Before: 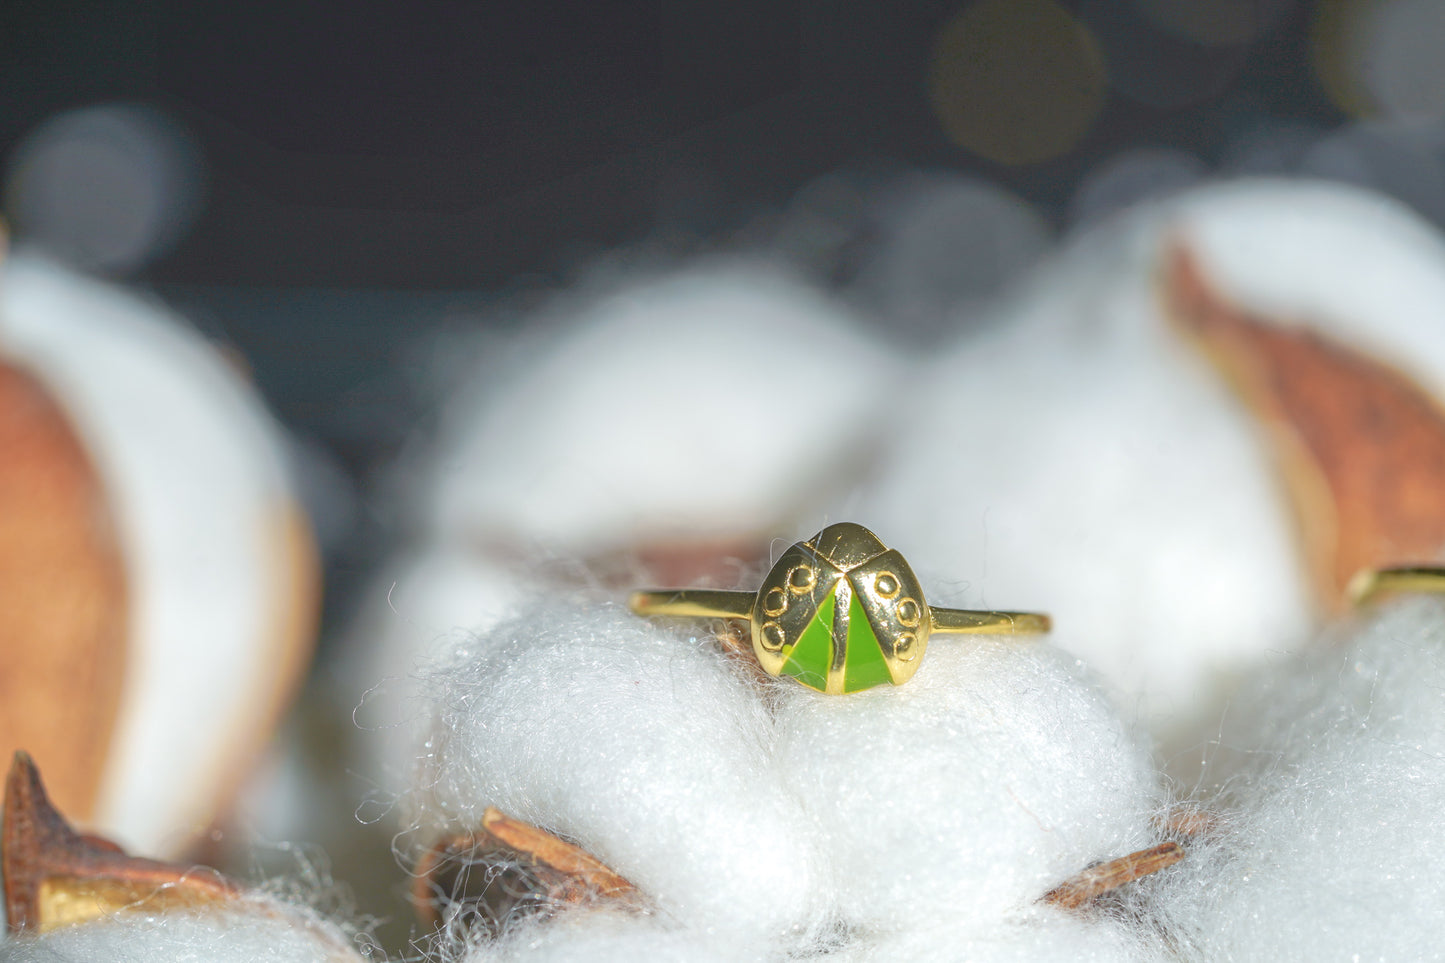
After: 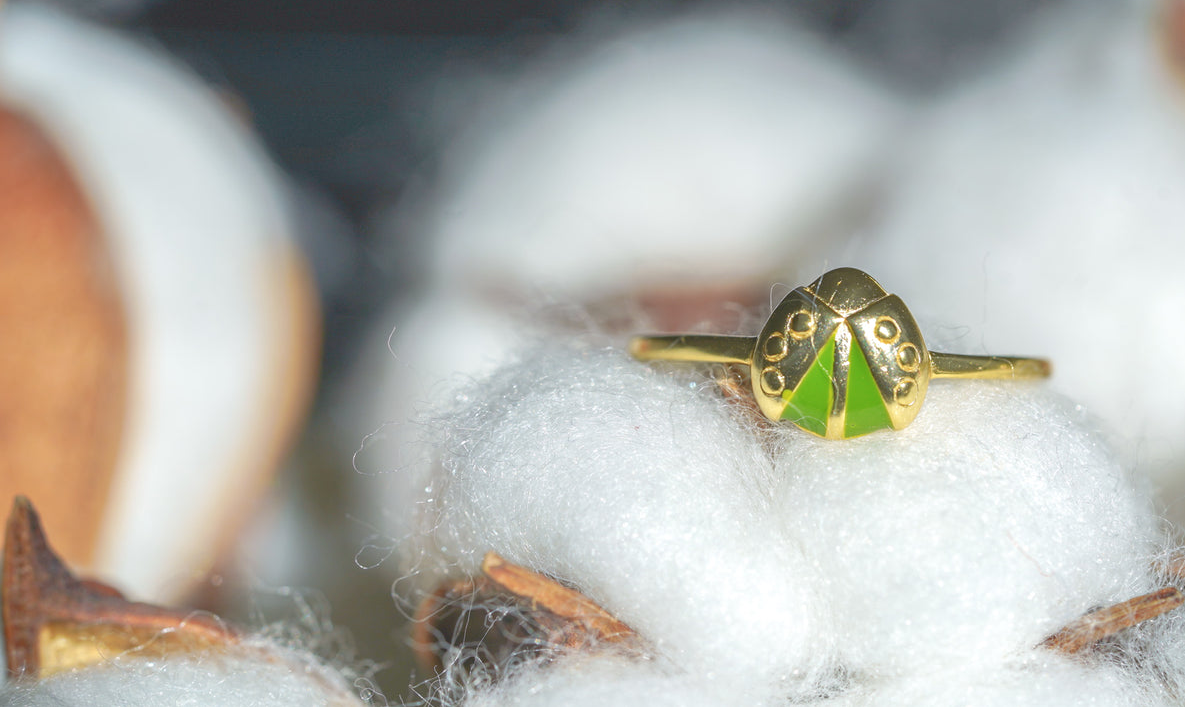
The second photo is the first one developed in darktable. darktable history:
tone equalizer: on, module defaults
crop: top 26.531%, right 17.959%
